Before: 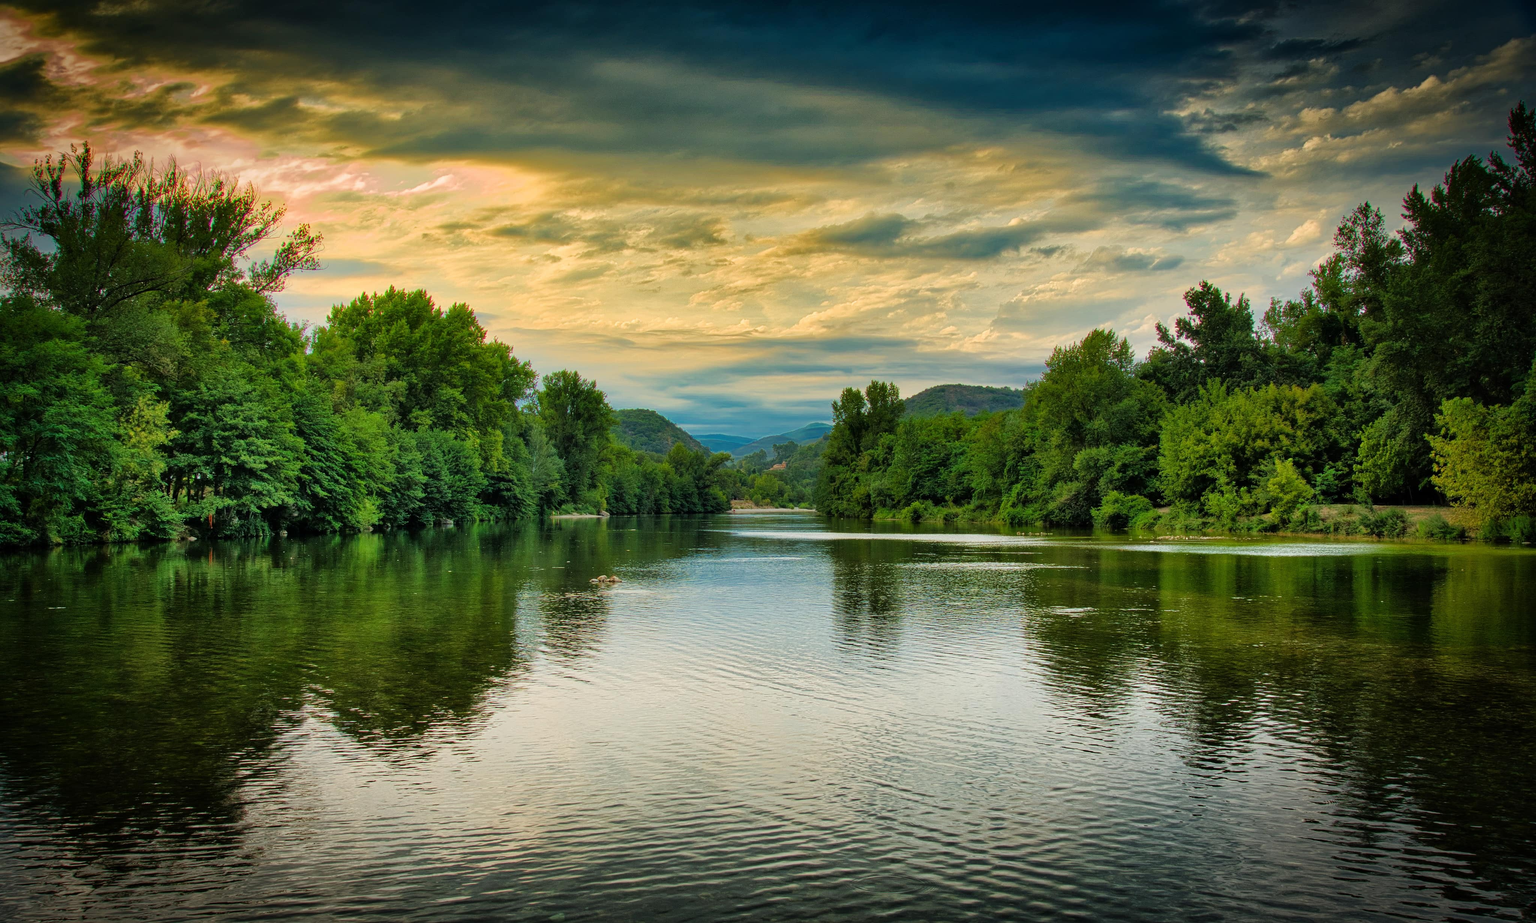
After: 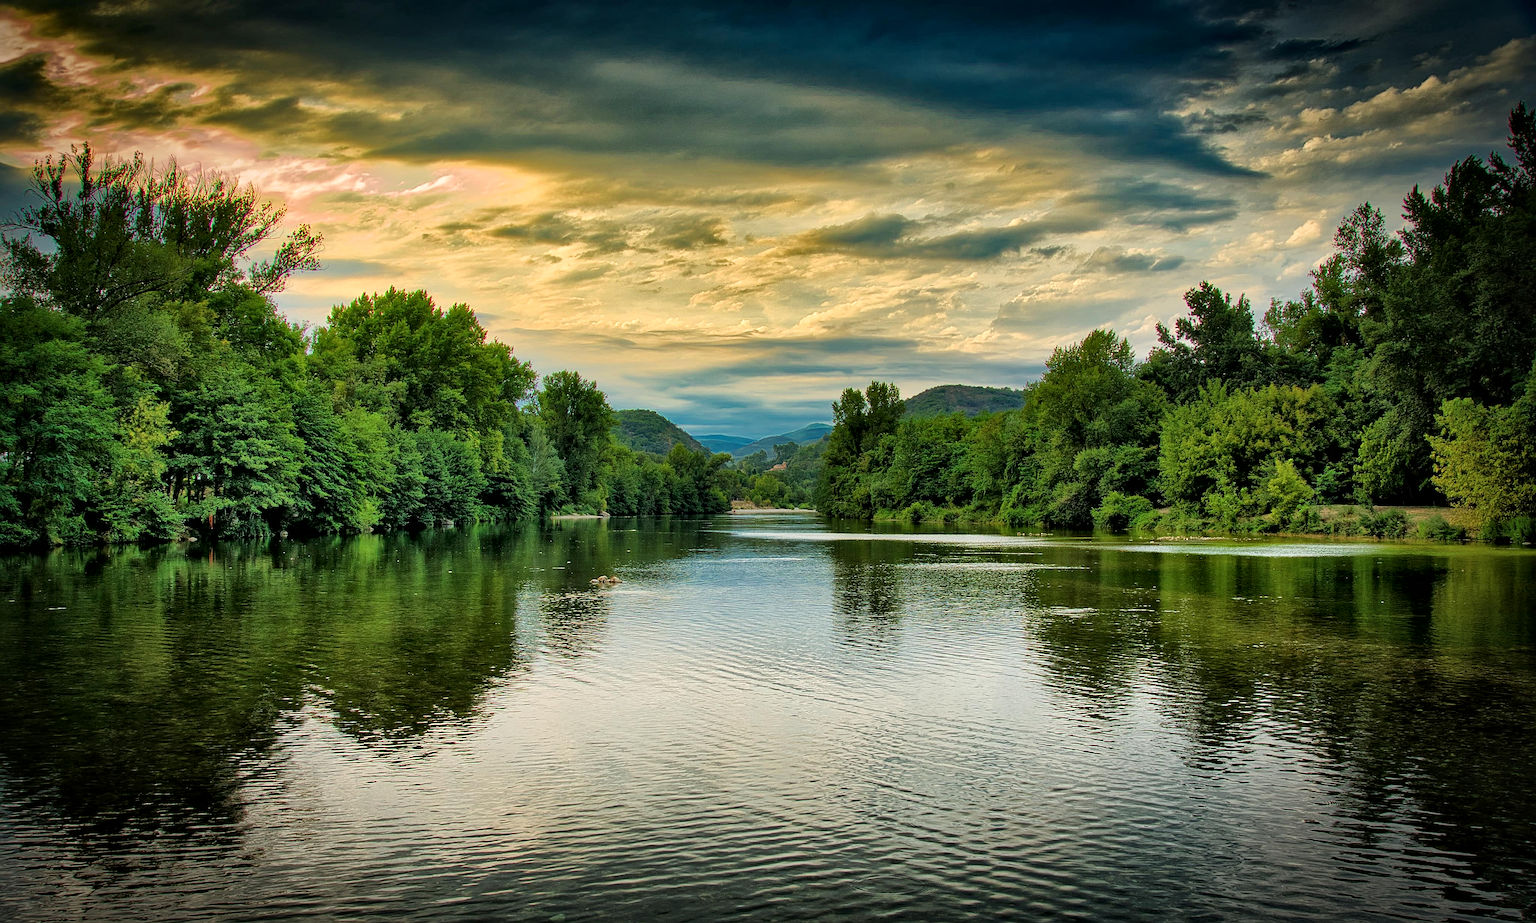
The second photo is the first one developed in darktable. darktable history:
local contrast: mode bilateral grid, contrast 19, coarseness 100, detail 150%, midtone range 0.2
sharpen: on, module defaults
